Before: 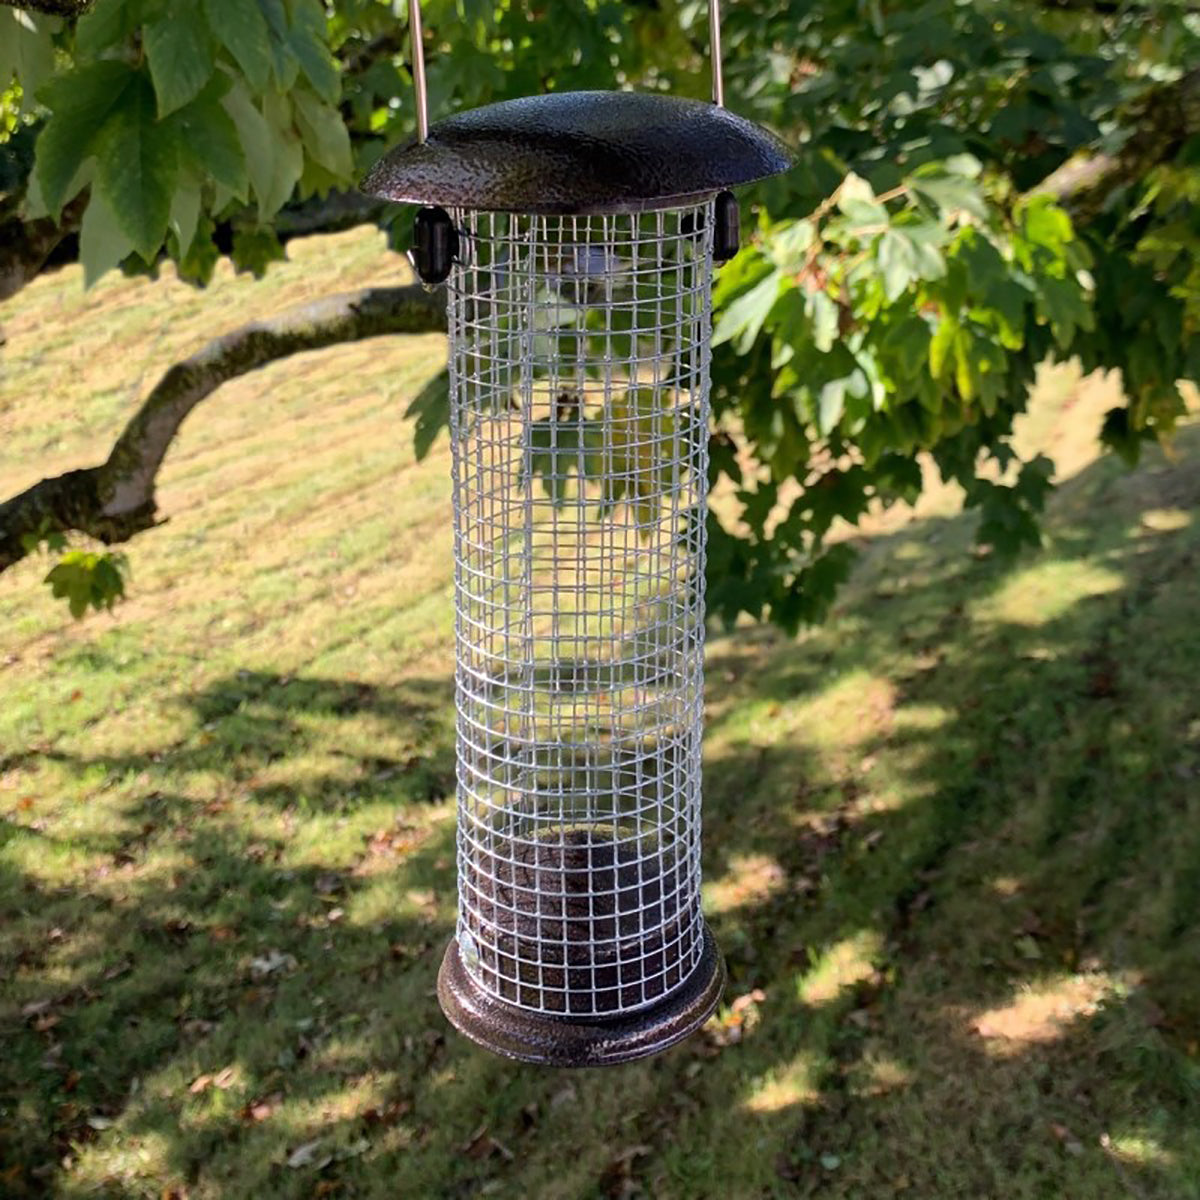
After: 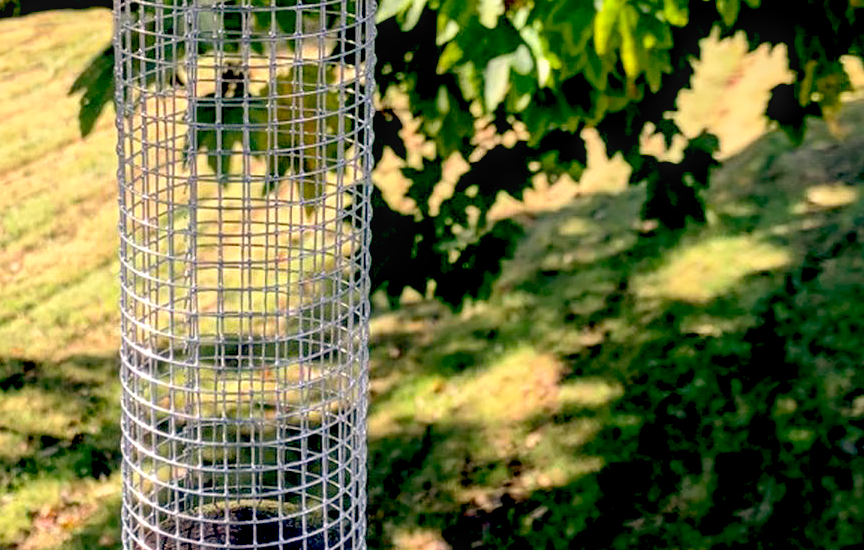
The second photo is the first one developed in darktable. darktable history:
contrast brightness saturation: contrast 0.1, brightness 0.03, saturation 0.09
crop and rotate: left 27.938%, top 27.046%, bottom 27.046%
base curve: curves: ch0 [(0.017, 0) (0.425, 0.441) (0.844, 0.933) (1, 1)], preserve colors none
local contrast: on, module defaults
color balance: lift [0.975, 0.993, 1, 1.015], gamma [1.1, 1, 1, 0.945], gain [1, 1.04, 1, 0.95]
